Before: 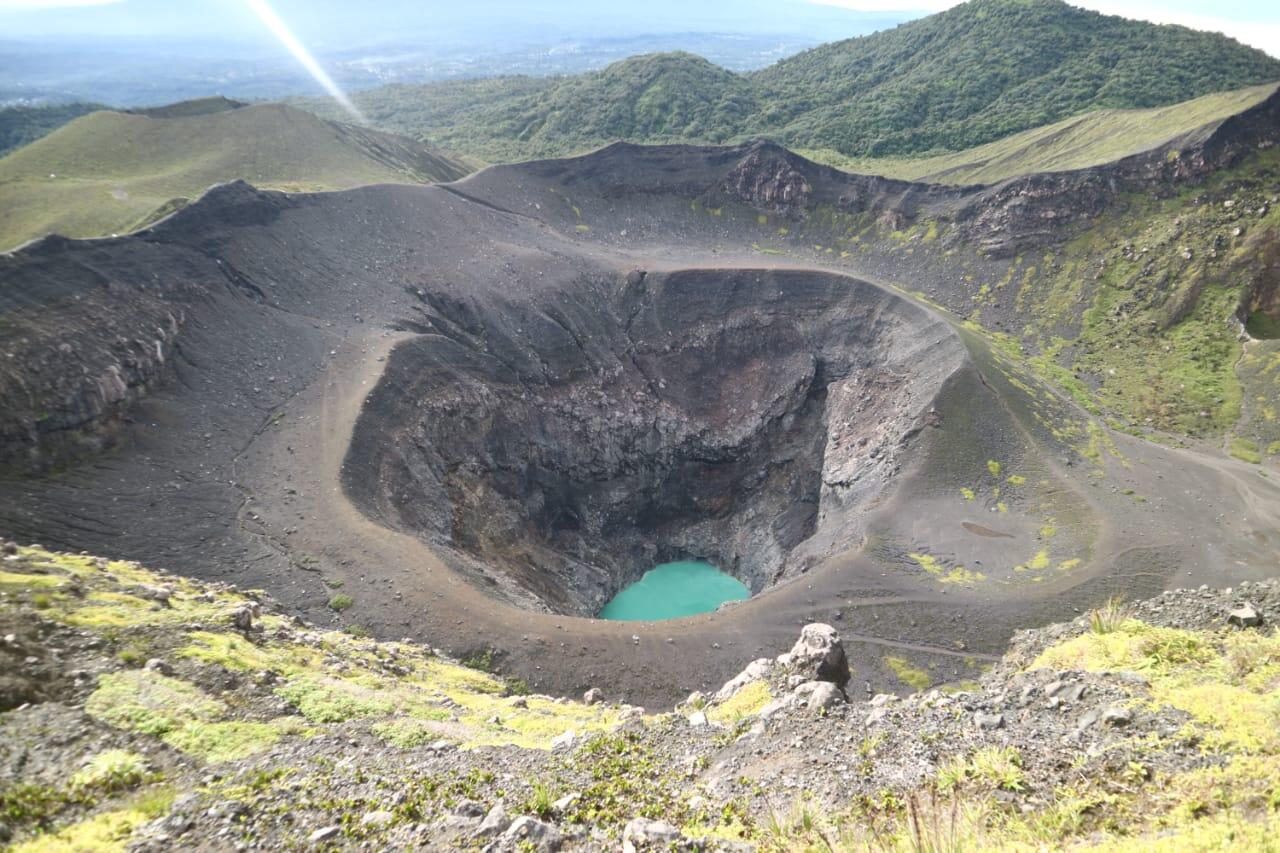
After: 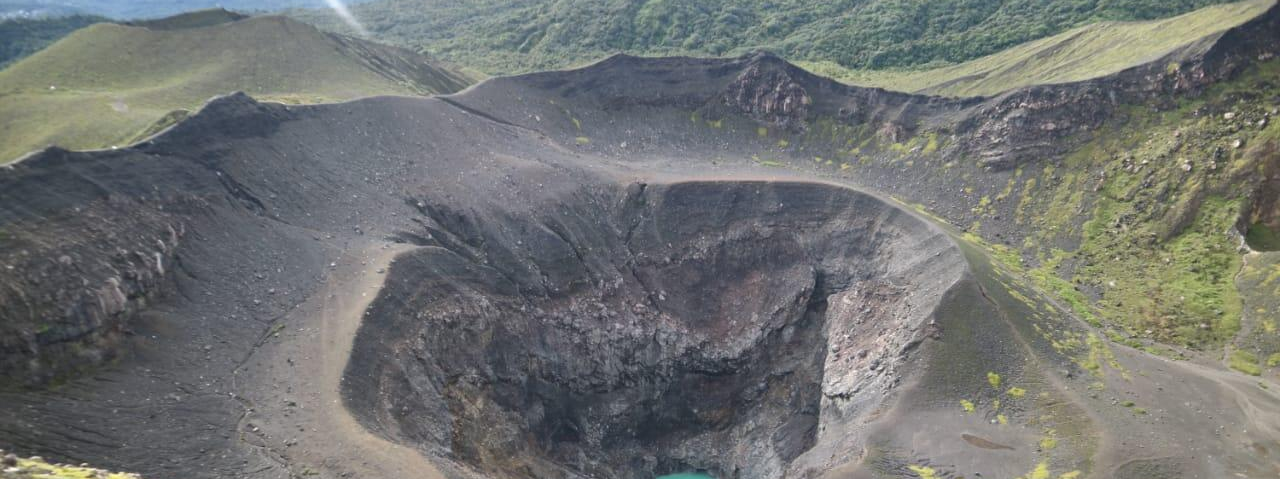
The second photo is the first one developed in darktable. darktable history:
crop and rotate: top 10.417%, bottom 33.365%
shadows and highlights: shadows 20.8, highlights -82.95, soften with gaussian
